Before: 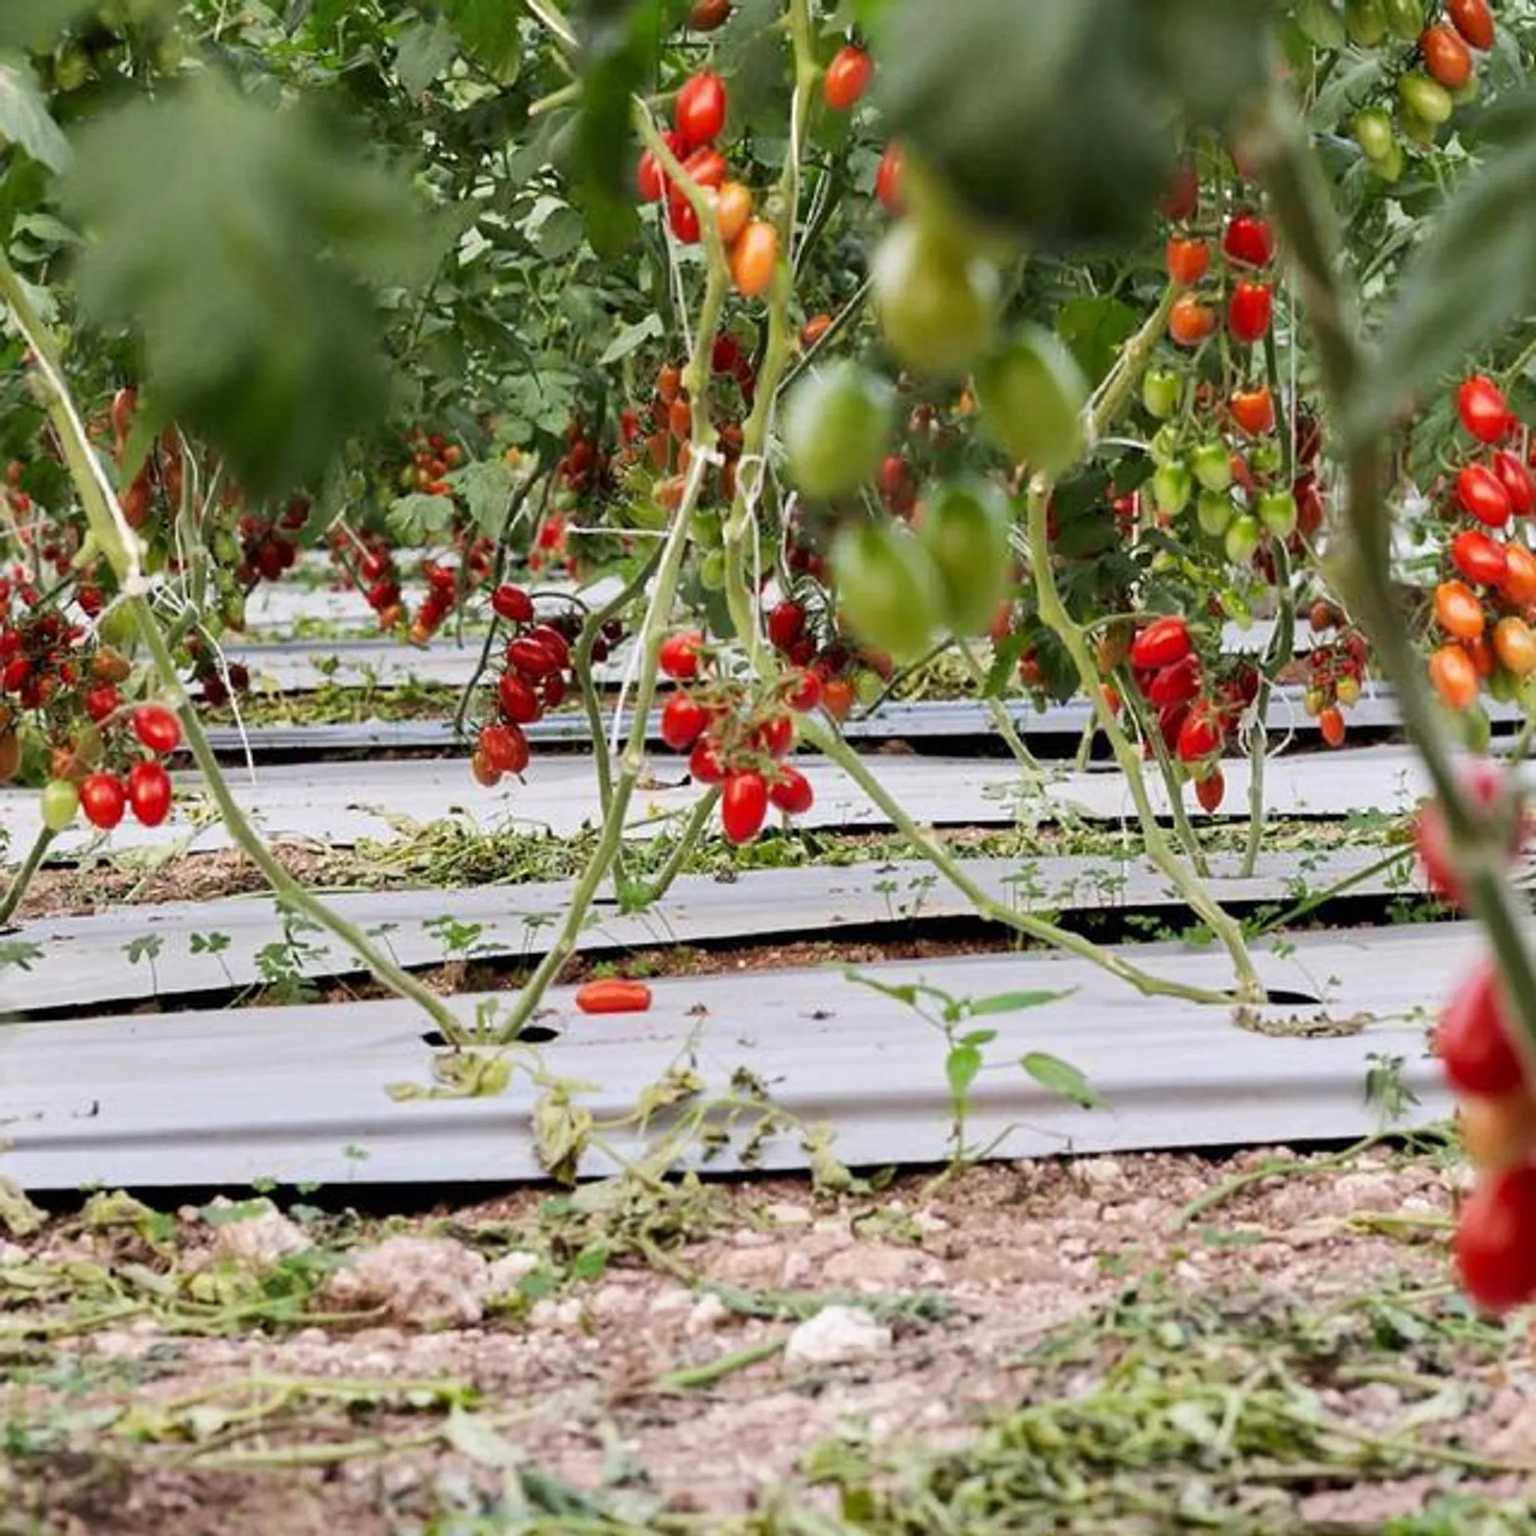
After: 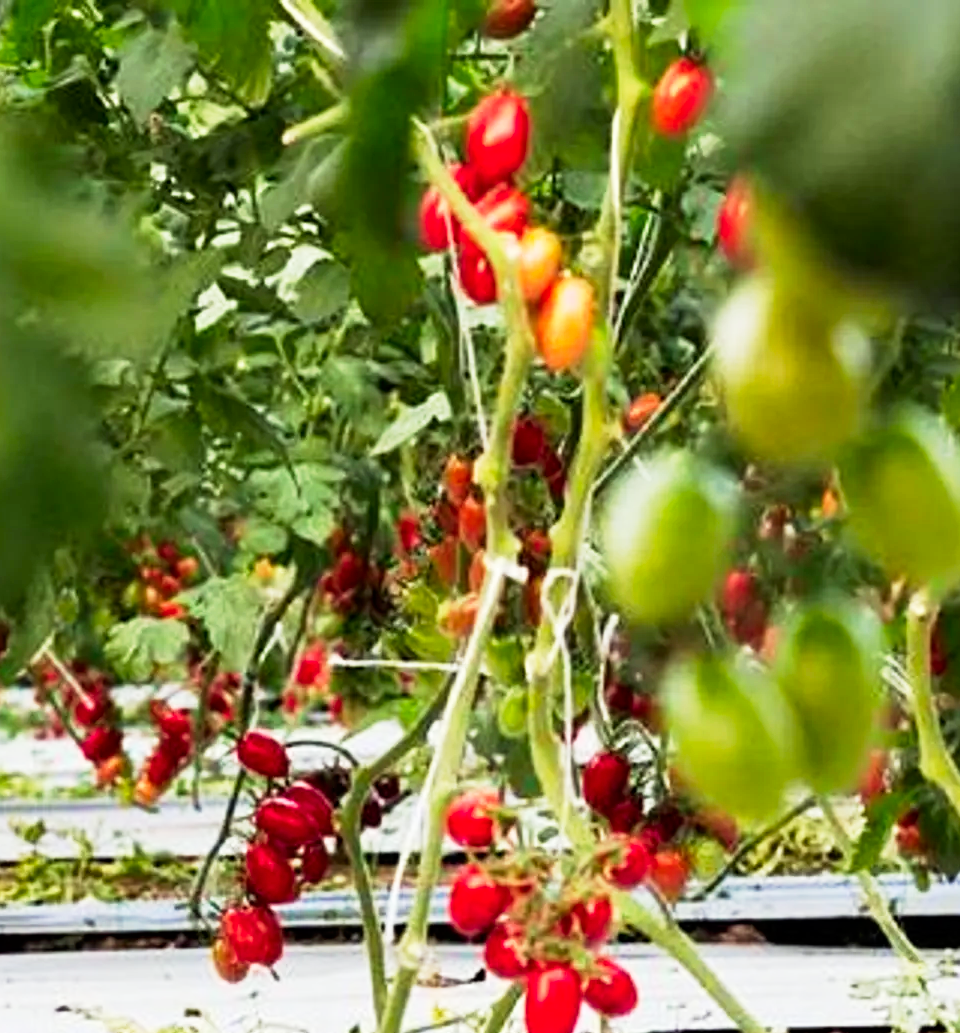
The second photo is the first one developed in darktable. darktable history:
color calibration: output R [0.972, 0.068, -0.094, 0], output G [-0.178, 1.216, -0.086, 0], output B [0.095, -0.136, 0.98, 0], illuminant same as pipeline (D50), x 0.345, y 0.358, temperature 4985.4 K
crop: left 19.712%, right 30.245%, bottom 46.177%
base curve: curves: ch0 [(0, 0) (0.005, 0.002) (0.193, 0.295) (0.399, 0.664) (0.75, 0.928) (1, 1)], exposure shift 0.01, preserve colors none
